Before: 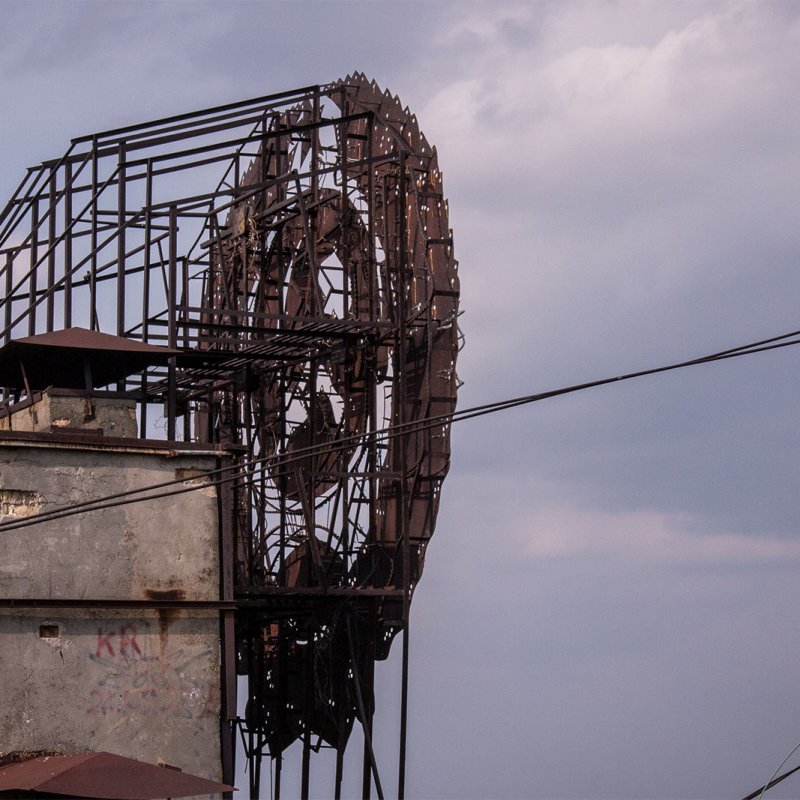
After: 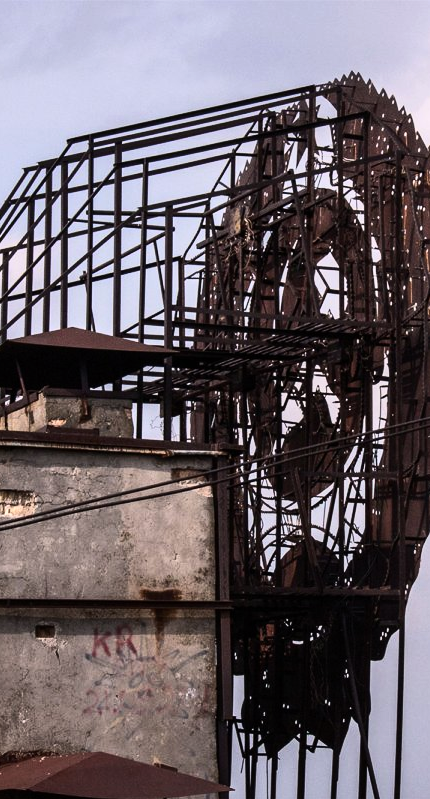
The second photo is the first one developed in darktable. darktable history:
tone equalizer: -8 EV -0.417 EV, -7 EV -0.389 EV, -6 EV -0.333 EV, -5 EV -0.222 EV, -3 EV 0.222 EV, -2 EV 0.333 EV, -1 EV 0.389 EV, +0 EV 0.417 EV, edges refinement/feathering 500, mask exposure compensation -1.57 EV, preserve details no
contrast brightness saturation: contrast 0.24, brightness 0.09
crop: left 0.587%, right 45.588%, bottom 0.086%
